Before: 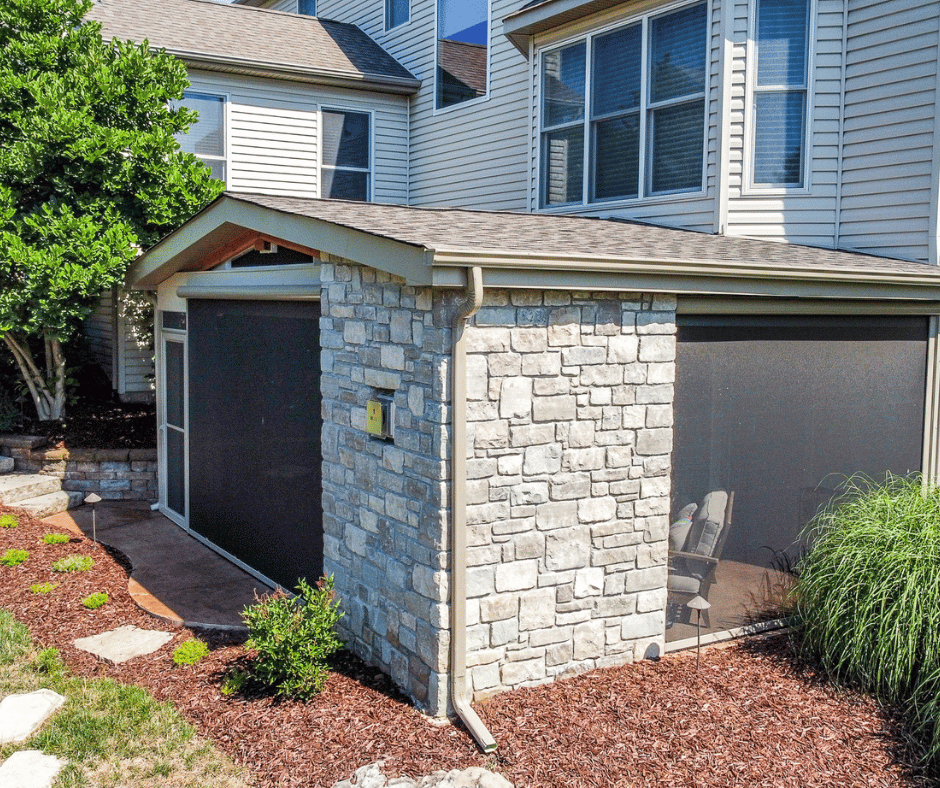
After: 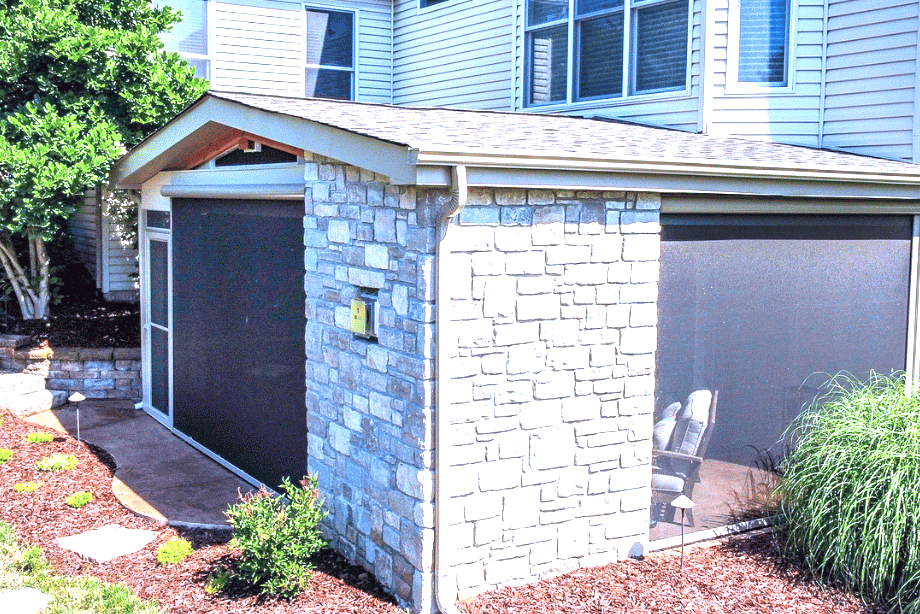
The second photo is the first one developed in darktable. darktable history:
color calibration: illuminant as shot in camera, x 0.377, y 0.392, temperature 4169.3 K, saturation algorithm version 1 (2020)
crop and rotate: left 1.814%, top 12.818%, right 0.25%, bottom 9.225%
exposure: black level correction 0, exposure 1.2 EV, compensate highlight preservation false
